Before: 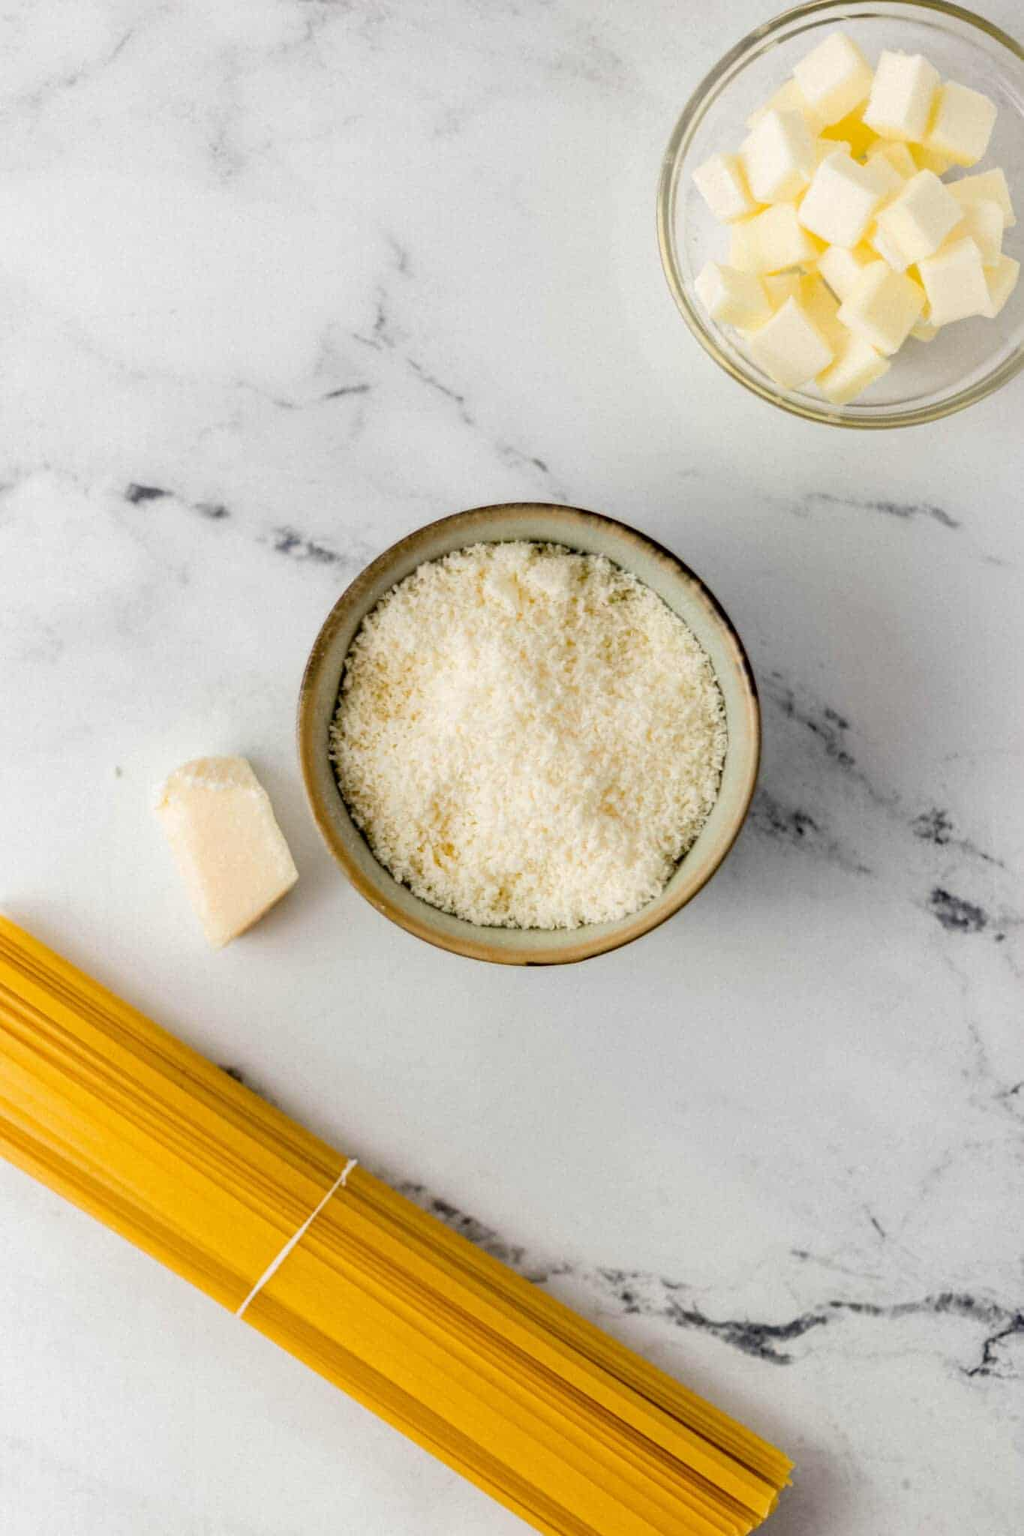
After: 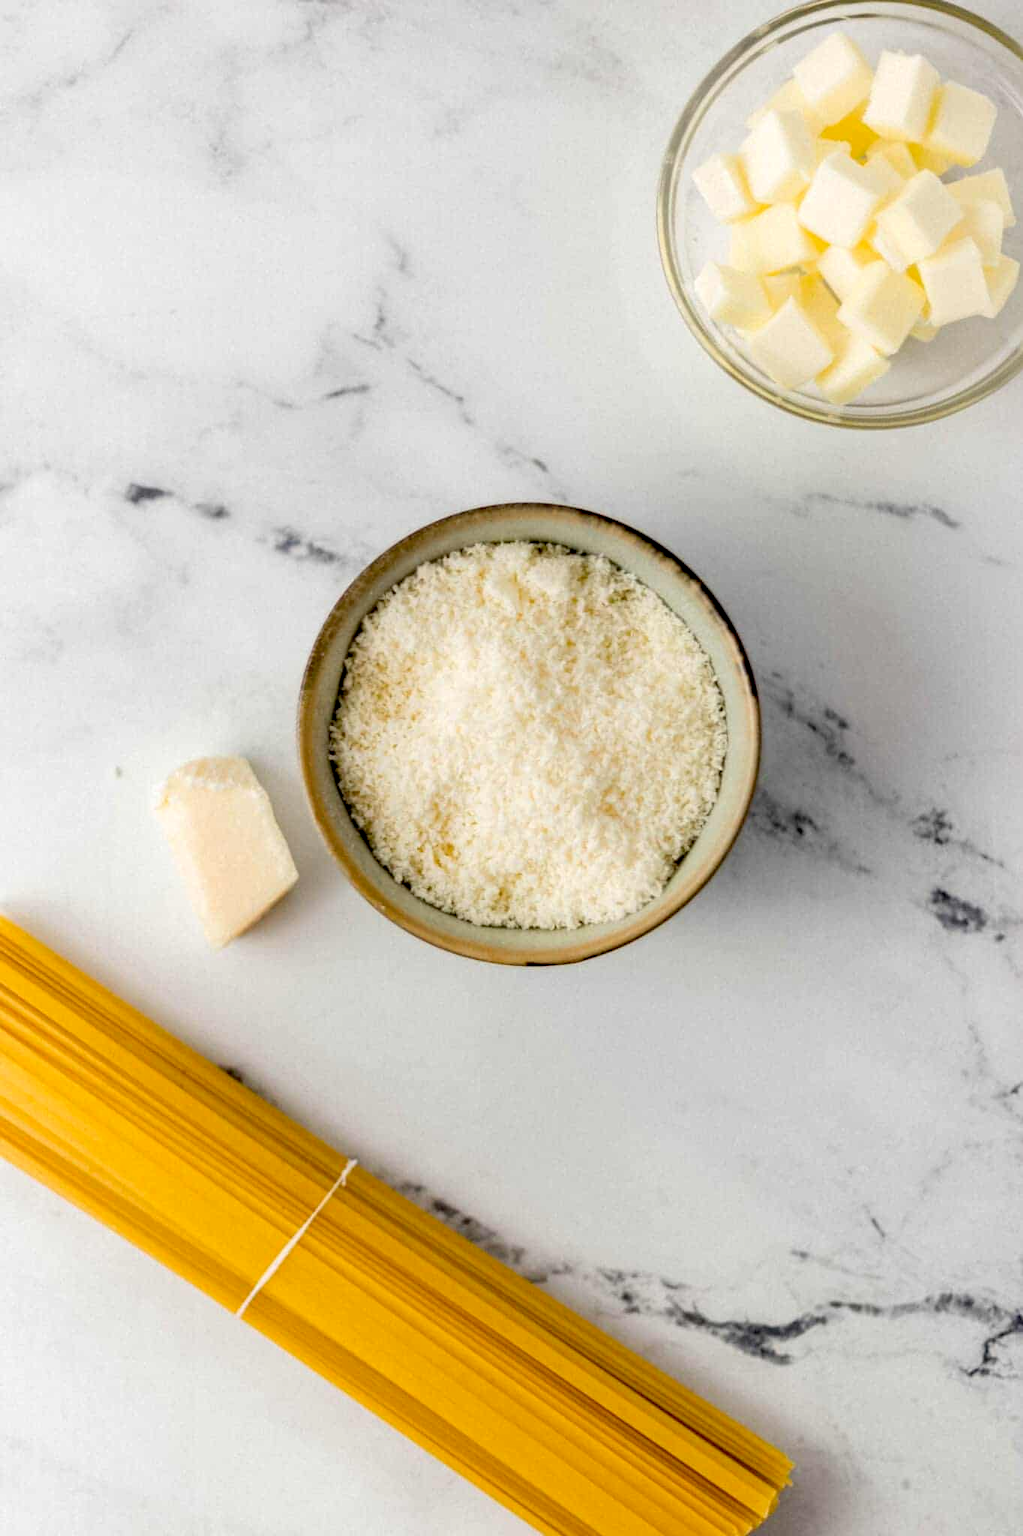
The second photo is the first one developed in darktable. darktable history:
exposure: black level correction 0.007, exposure 0.089 EV, compensate exposure bias true, compensate highlight preservation false
